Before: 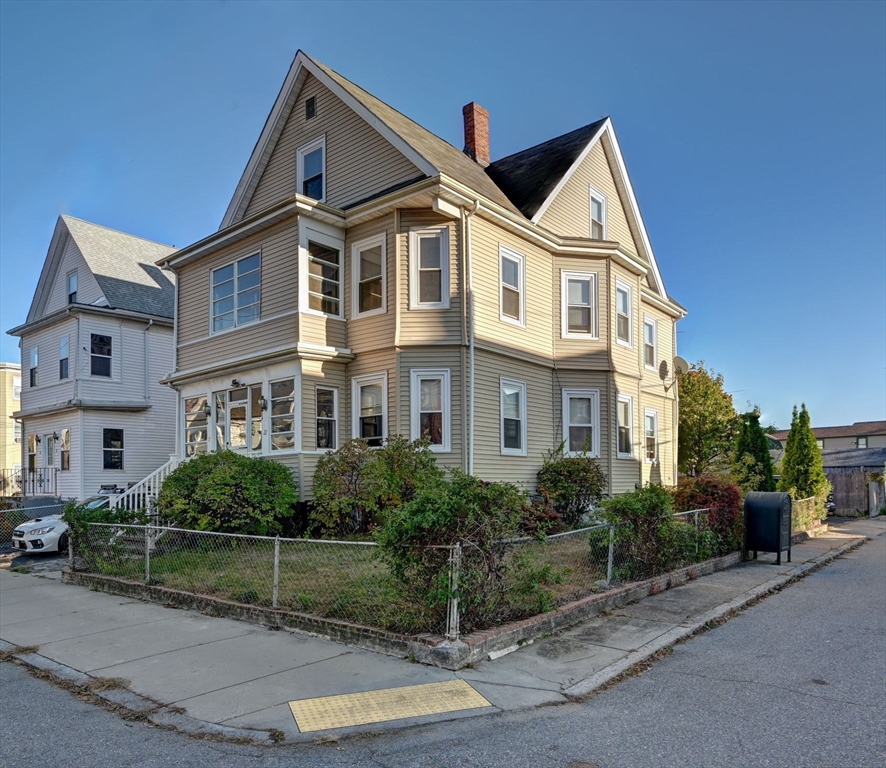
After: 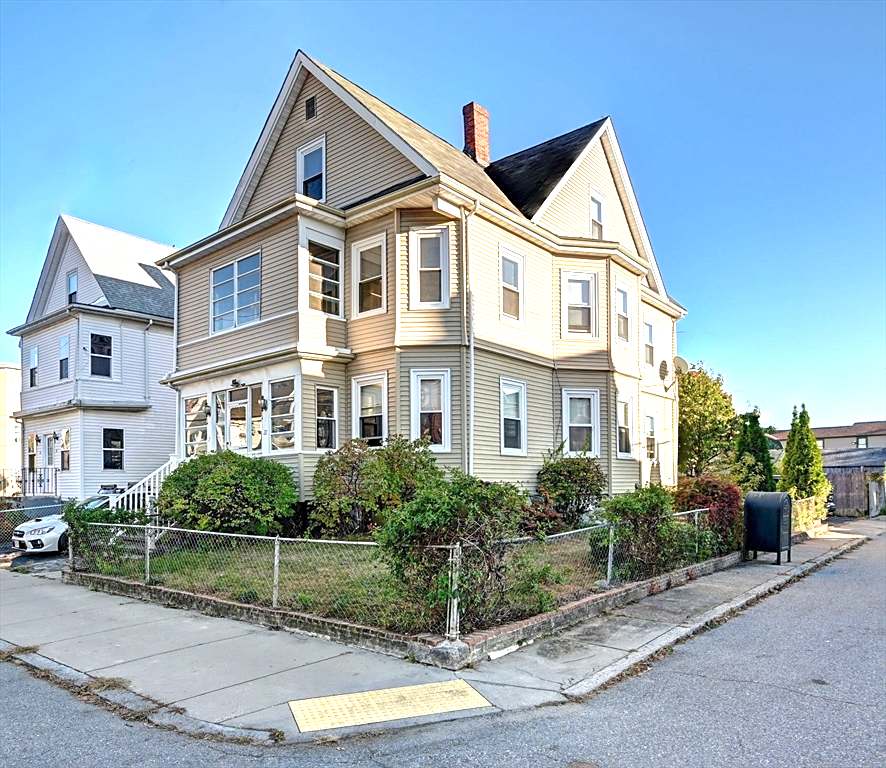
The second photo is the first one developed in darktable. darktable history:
exposure: exposure 1.145 EV, compensate highlight preservation false
sharpen: radius 1.834, amount 0.395, threshold 1.506
